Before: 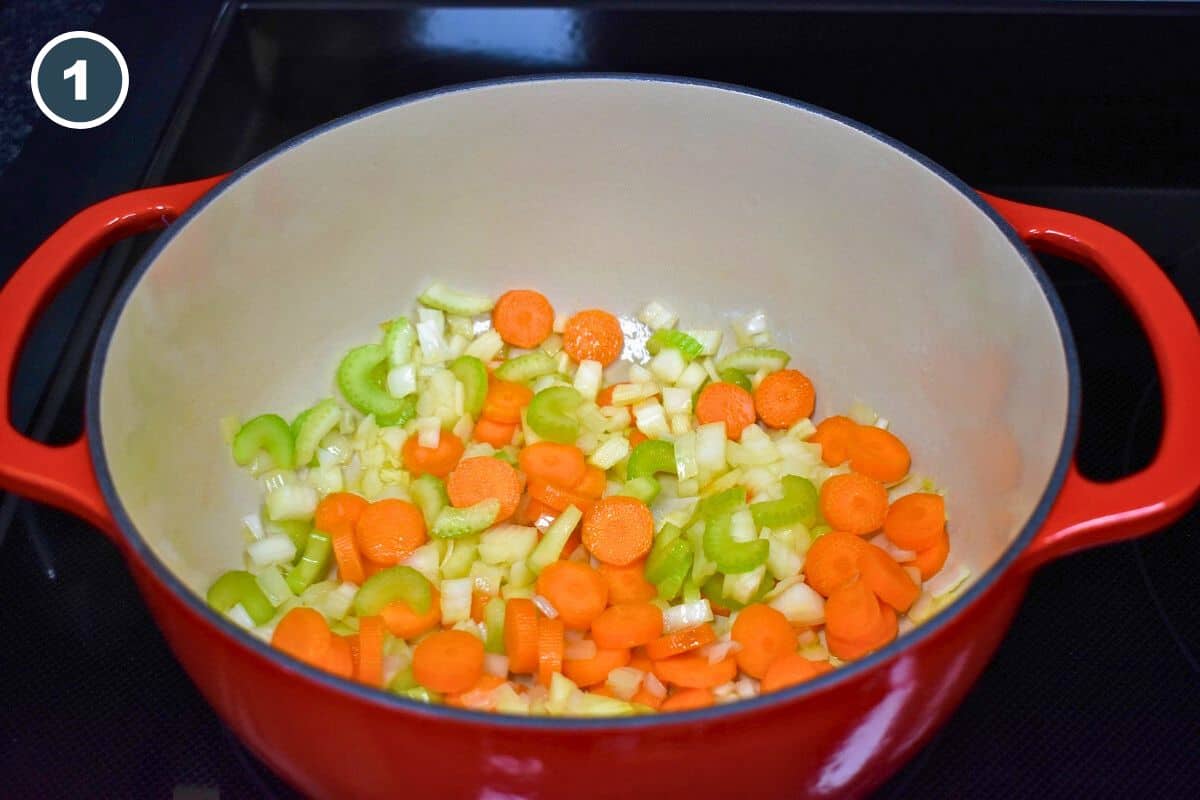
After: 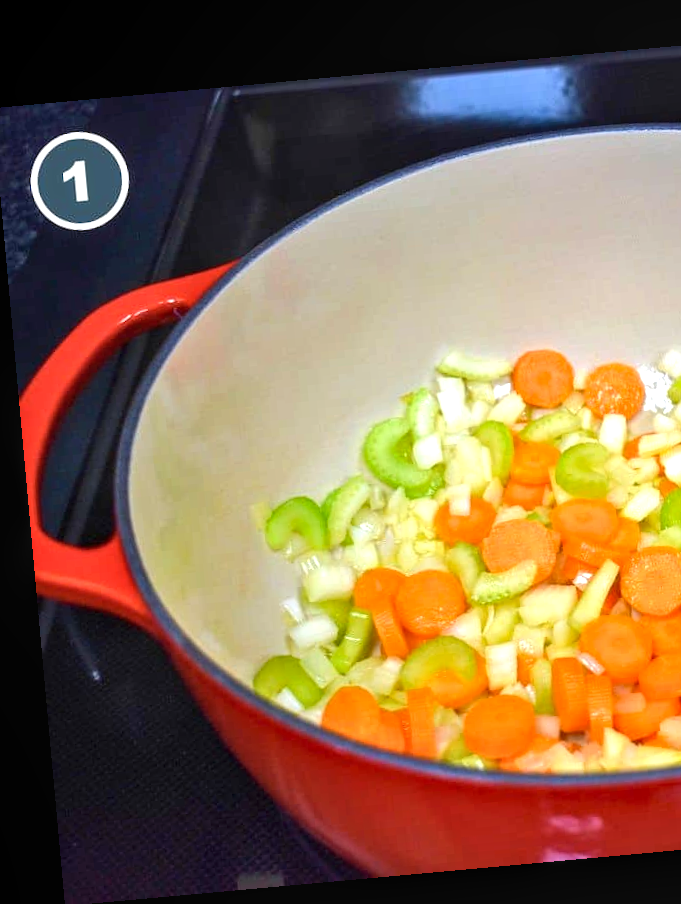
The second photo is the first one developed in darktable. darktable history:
crop: left 0.587%, right 45.588%, bottom 0.086%
rotate and perspective: rotation -5.2°, automatic cropping off
exposure: exposure 0.6 EV, compensate highlight preservation false
base curve: curves: ch0 [(0, 0) (0.472, 0.508) (1, 1)]
local contrast: on, module defaults
